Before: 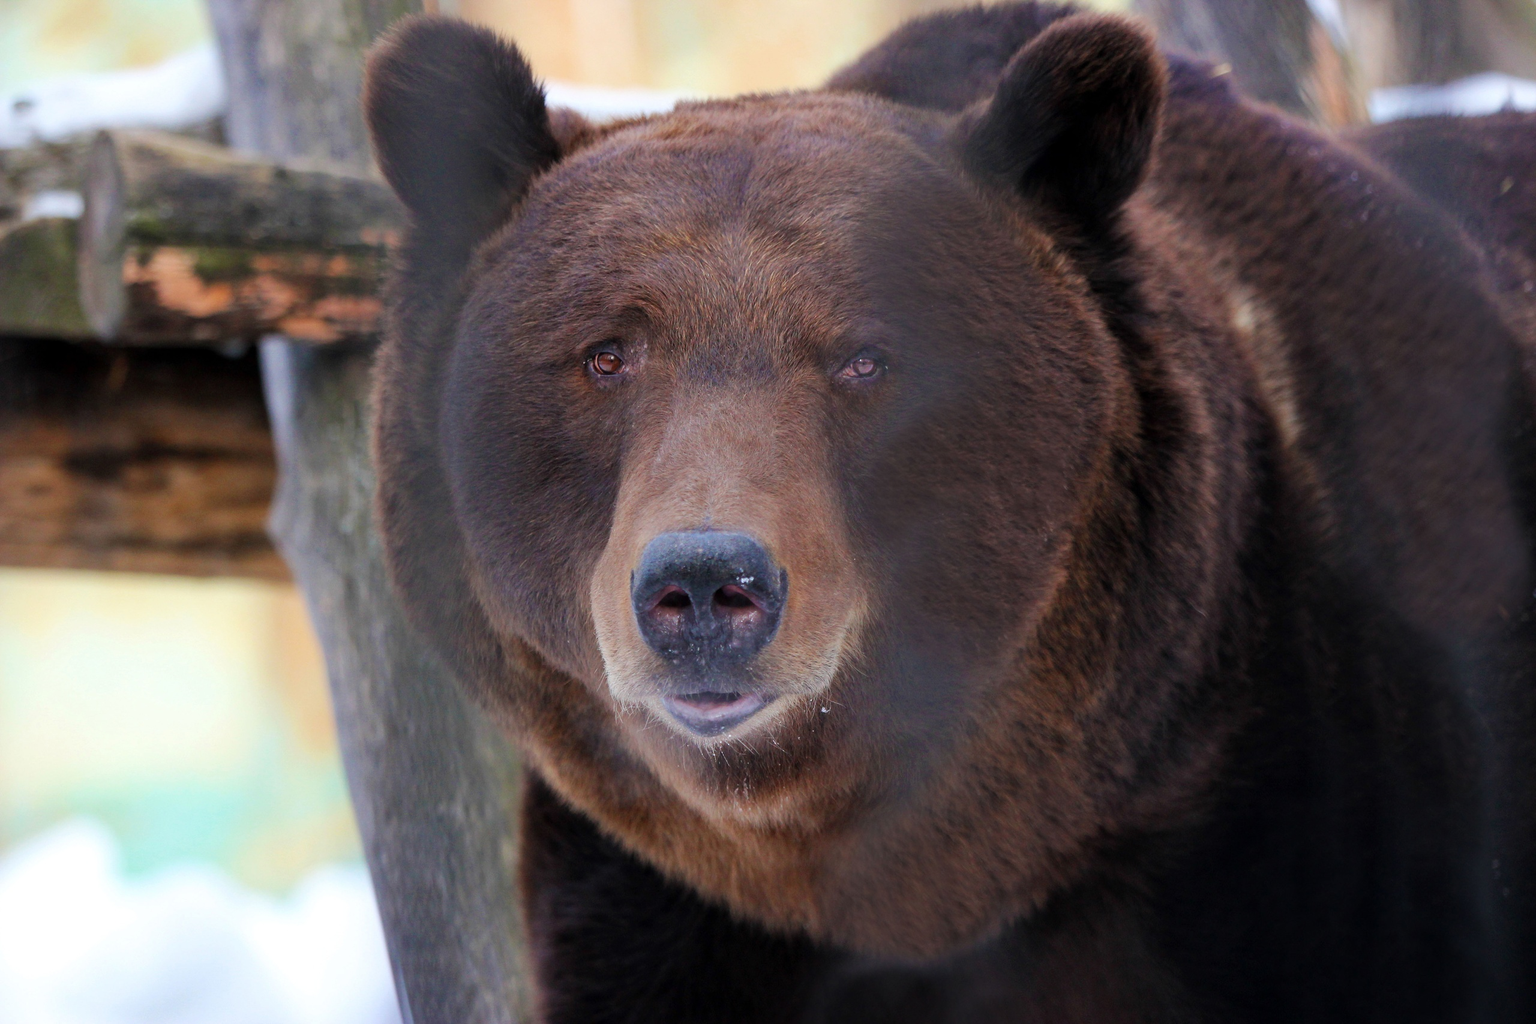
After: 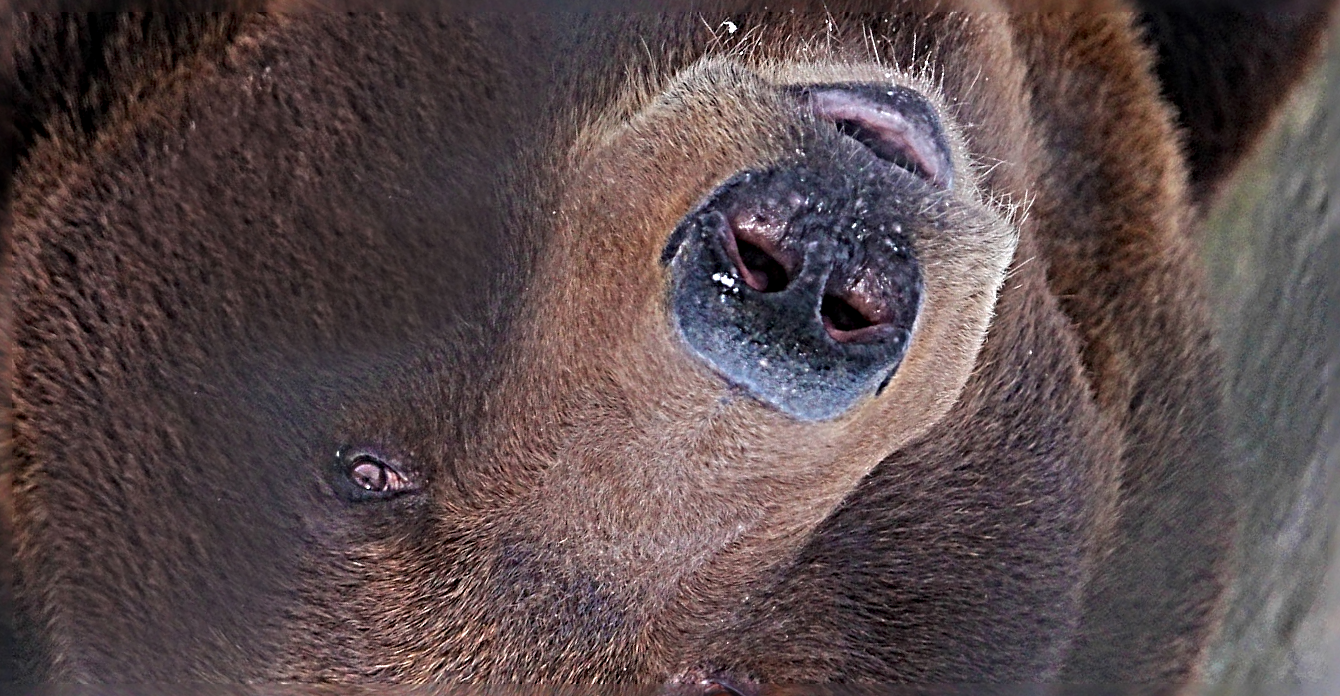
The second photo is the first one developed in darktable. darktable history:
crop and rotate: angle 147.6°, left 9.222%, top 15.641%, right 4.469%, bottom 17.116%
sharpen: radius 6.25, amount 1.784, threshold 0.069
